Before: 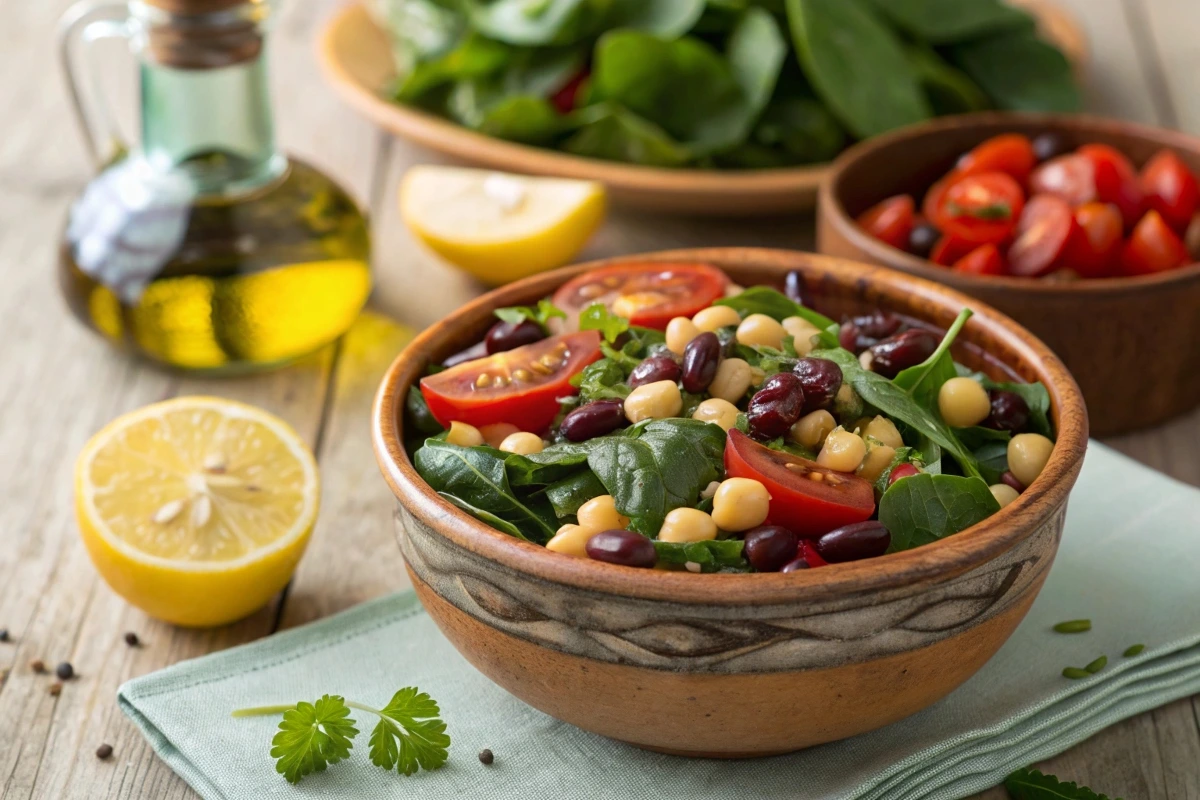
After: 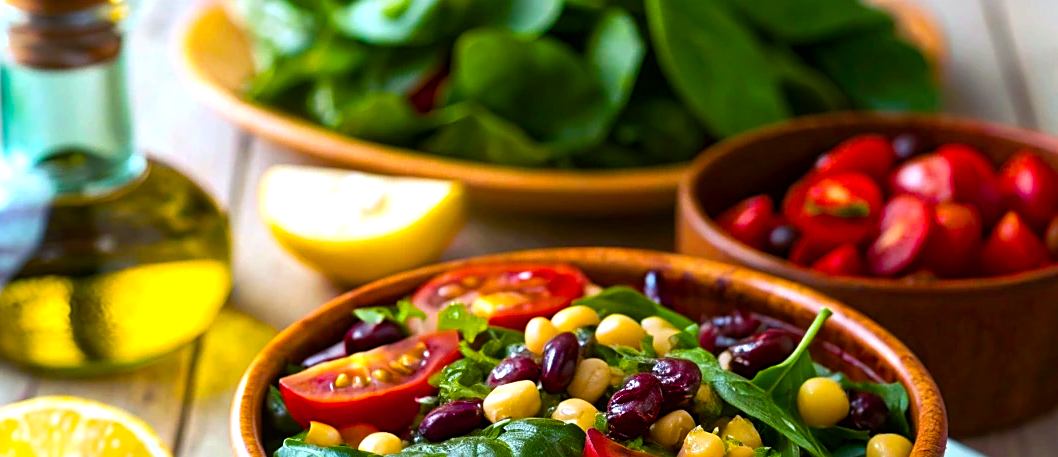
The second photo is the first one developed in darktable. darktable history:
crop and rotate: left 11.812%, bottom 42.776%
color calibration: output R [0.972, 0.068, -0.094, 0], output G [-0.178, 1.216, -0.086, 0], output B [0.095, -0.136, 0.98, 0], illuminant custom, x 0.371, y 0.381, temperature 4283.16 K
color balance rgb: linear chroma grading › global chroma 9%, perceptual saturation grading › global saturation 36%, perceptual saturation grading › shadows 35%, perceptual brilliance grading › global brilliance 15%, perceptual brilliance grading › shadows -35%, global vibrance 15%
sharpen: on, module defaults
